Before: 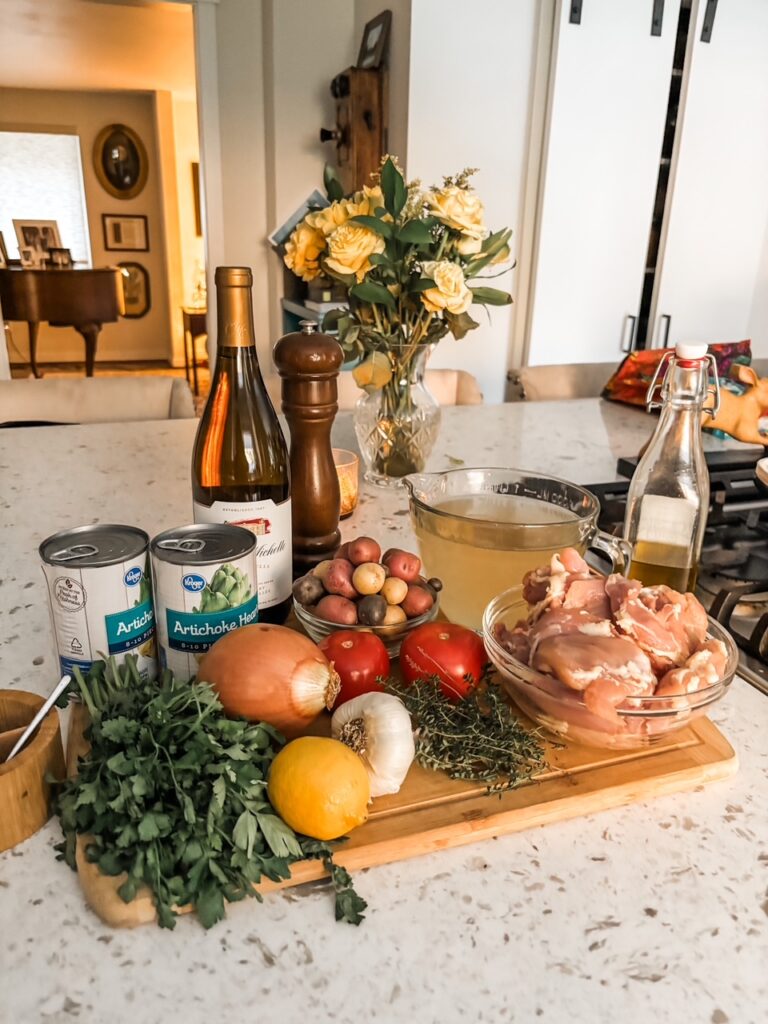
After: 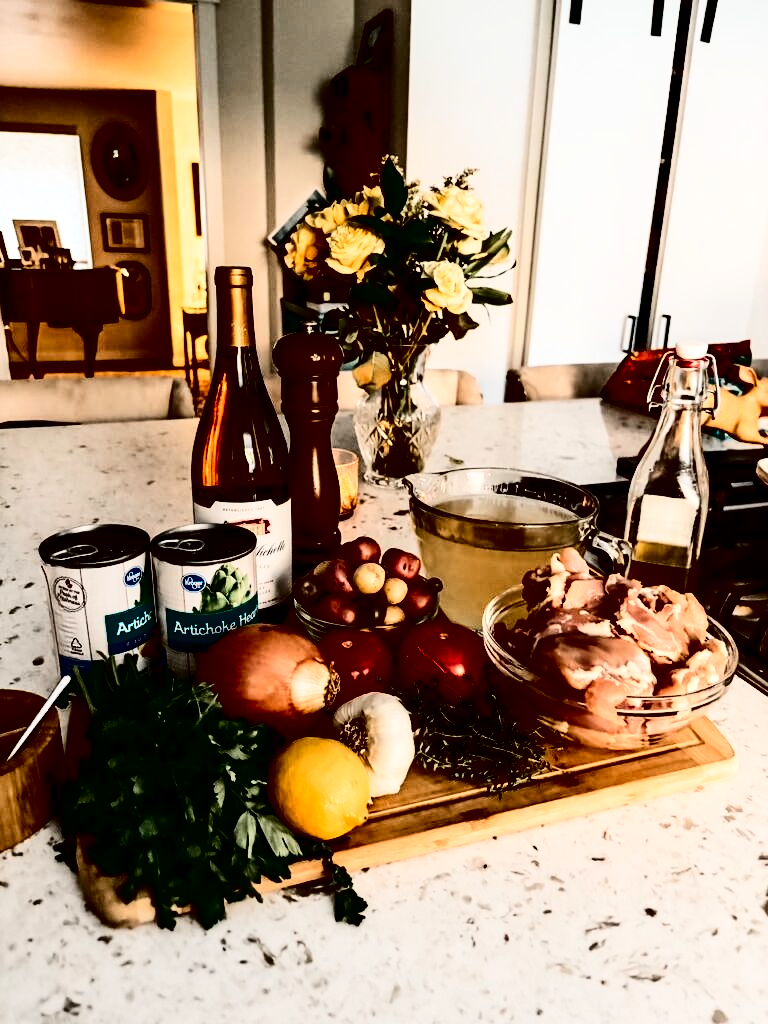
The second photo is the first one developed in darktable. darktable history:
contrast brightness saturation: contrast 0.77, brightness -1, saturation 1
color correction: saturation 0.57
